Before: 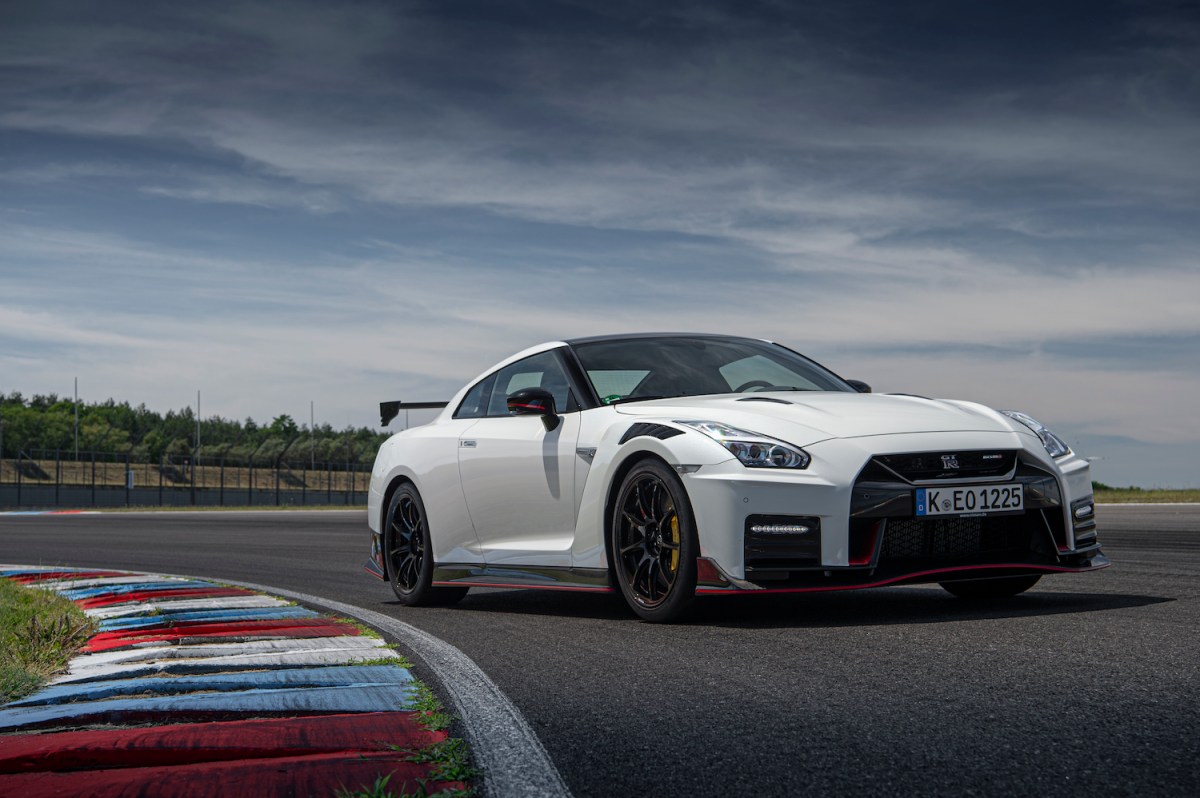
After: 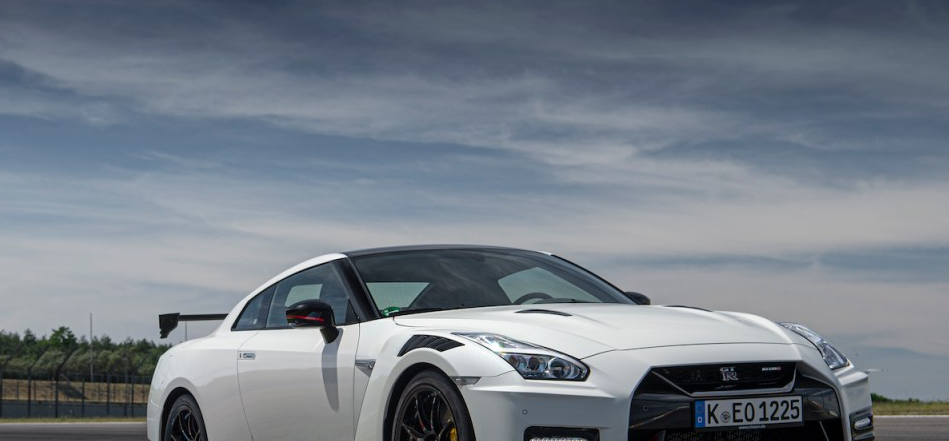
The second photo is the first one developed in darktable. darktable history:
crop: left 18.429%, top 11.115%, right 2.408%, bottom 33.434%
